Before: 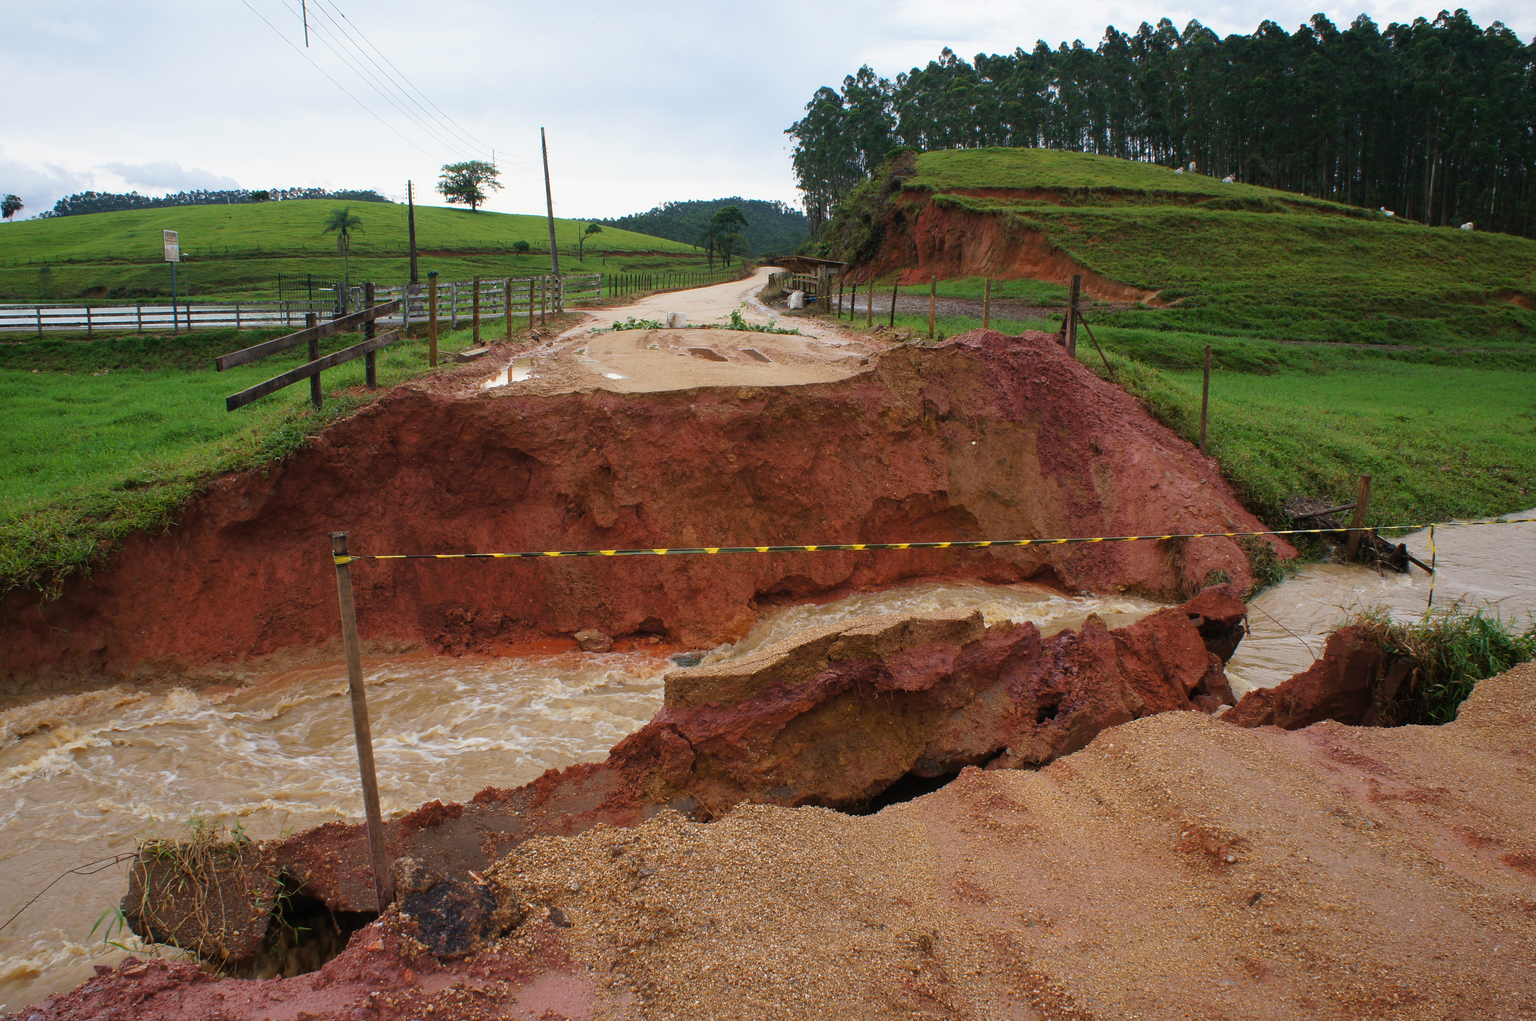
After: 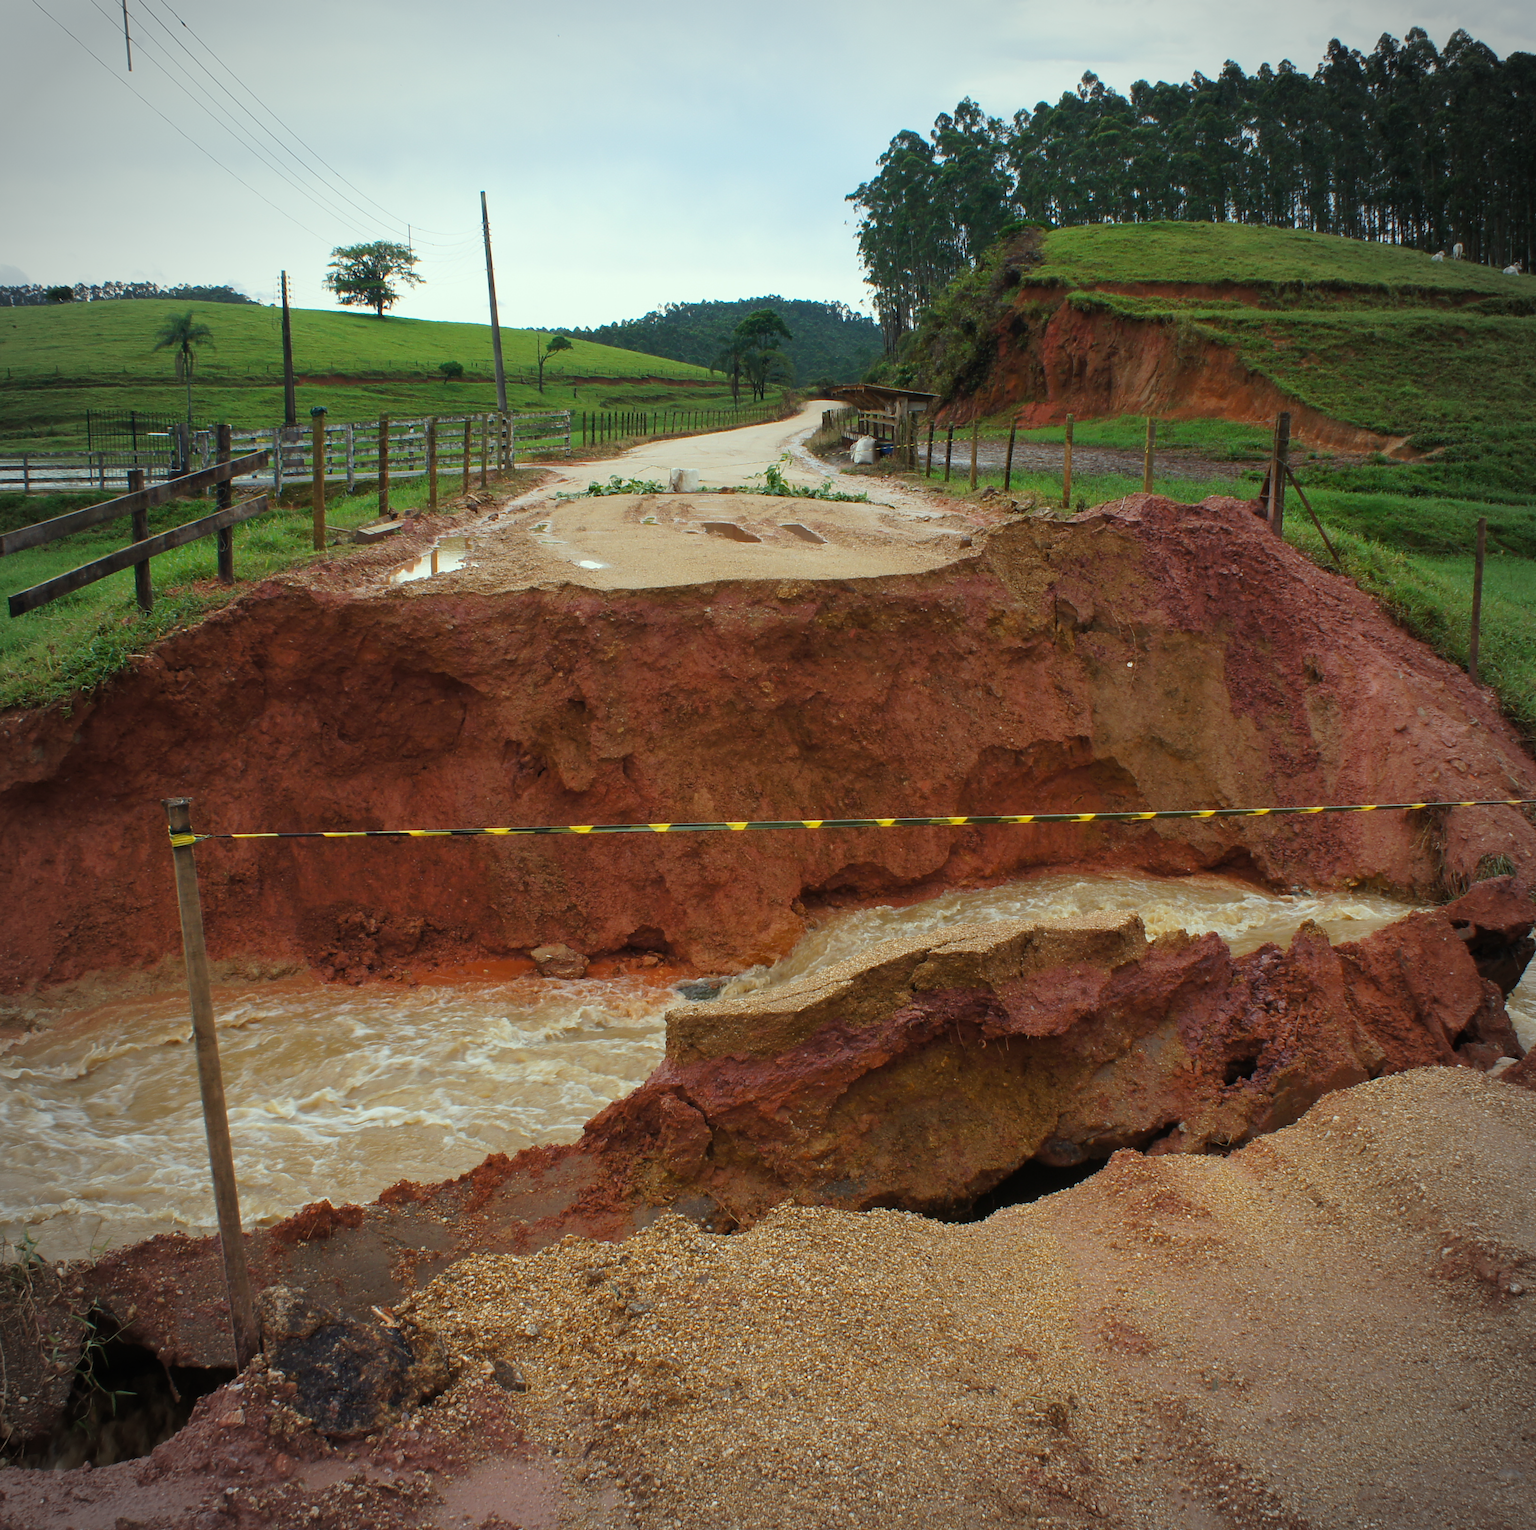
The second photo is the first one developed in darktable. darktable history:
color correction: highlights a* -8, highlights b* 3.1
crop and rotate: left 14.385%, right 18.948%
vignetting: on, module defaults
